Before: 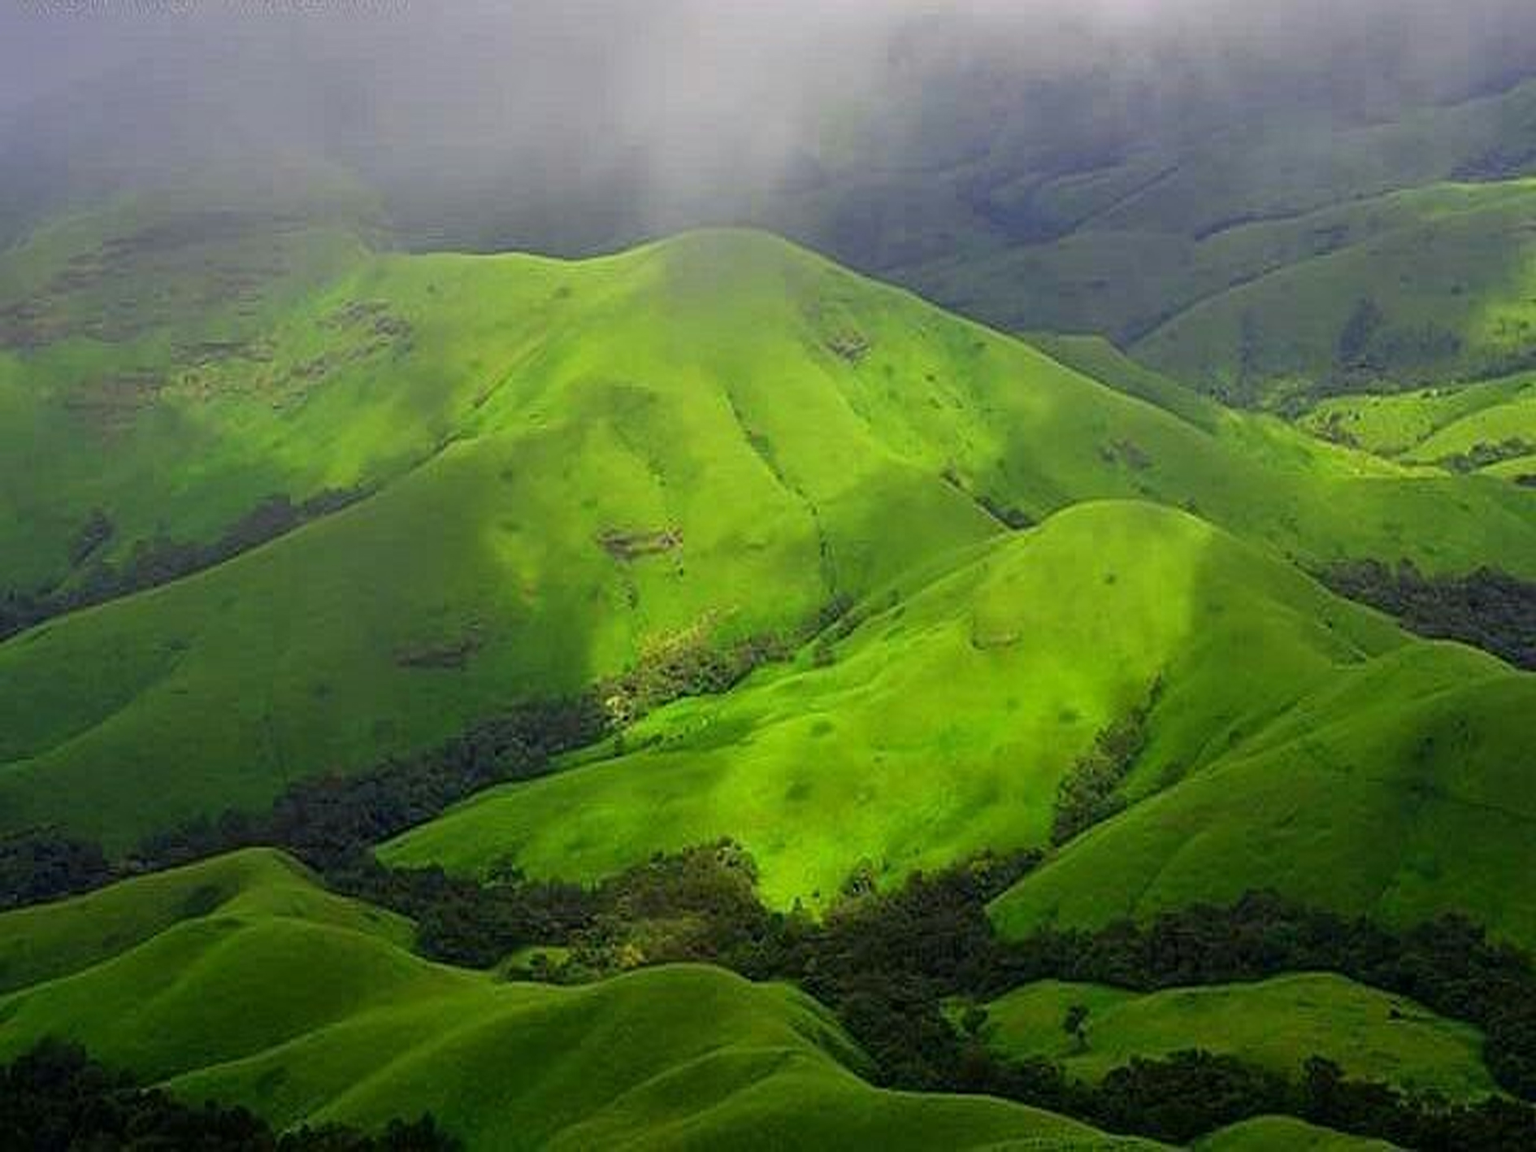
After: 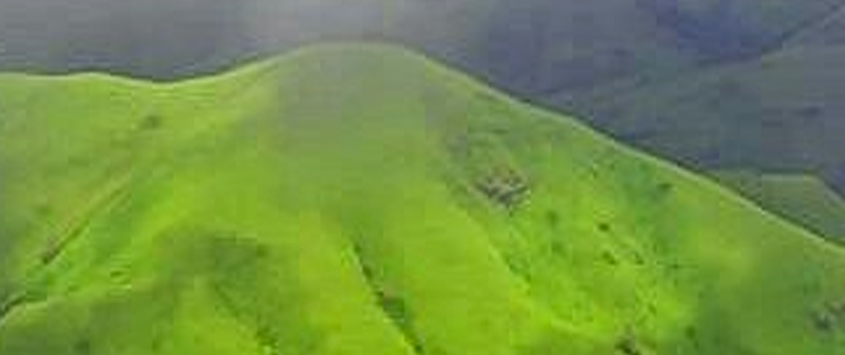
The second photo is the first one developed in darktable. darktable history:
crop: left 28.64%, top 16.832%, right 26.637%, bottom 58.055%
shadows and highlights: soften with gaussian
